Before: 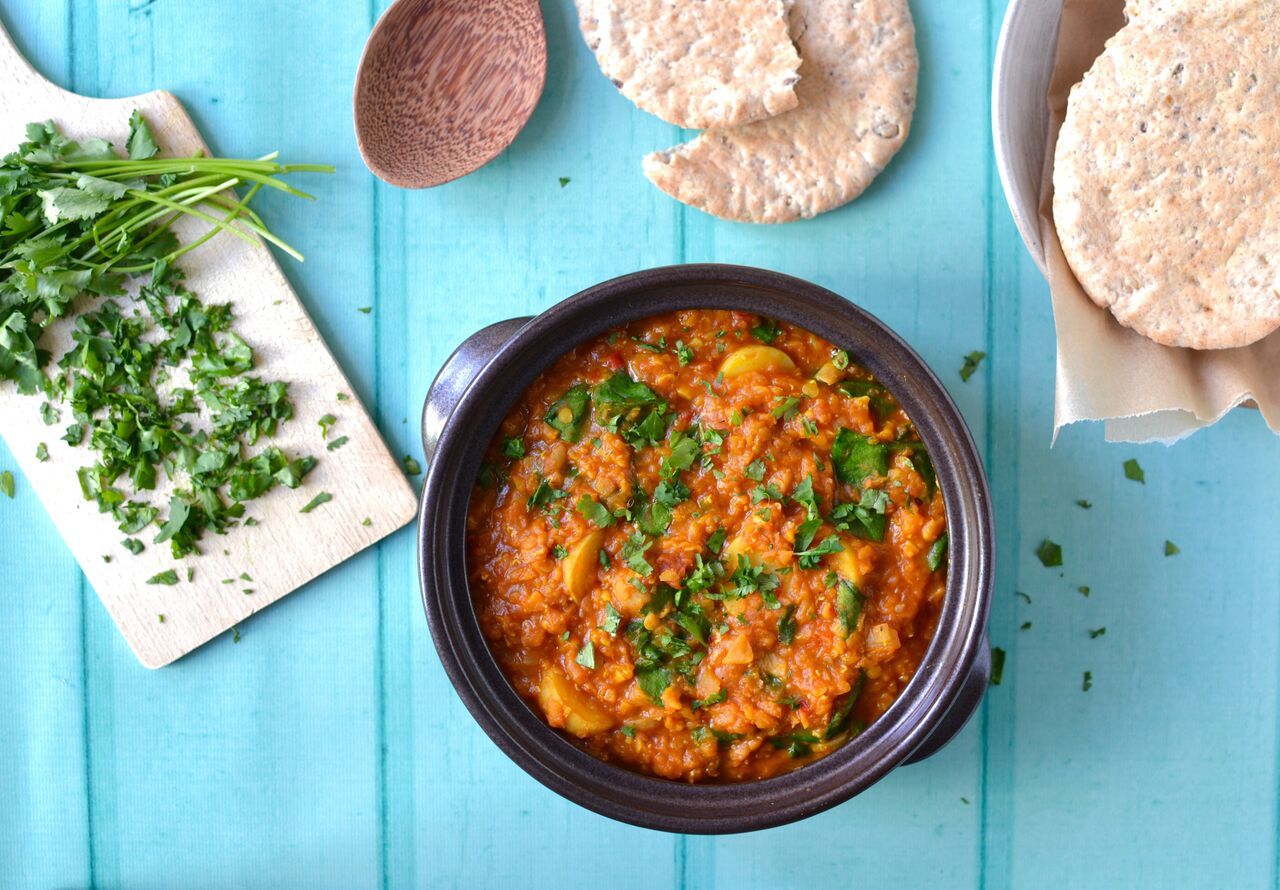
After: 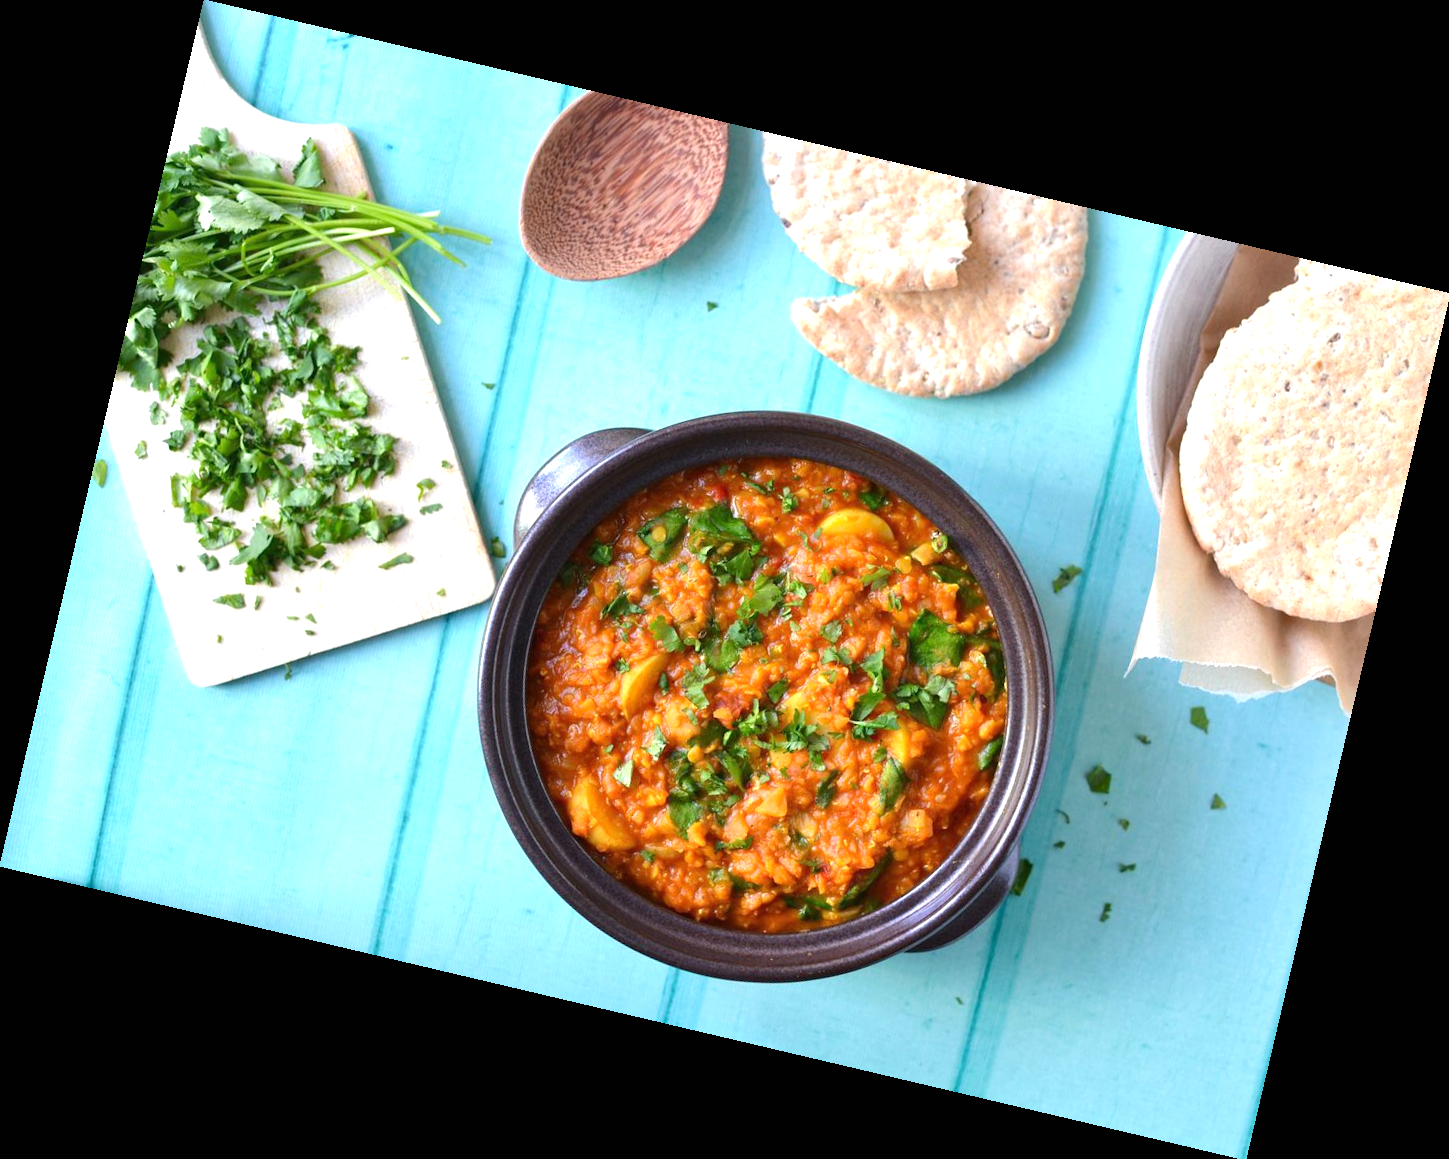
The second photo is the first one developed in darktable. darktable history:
rotate and perspective: rotation 13.27°, automatic cropping off
exposure: black level correction 0, exposure 0.5 EV, compensate highlight preservation false
